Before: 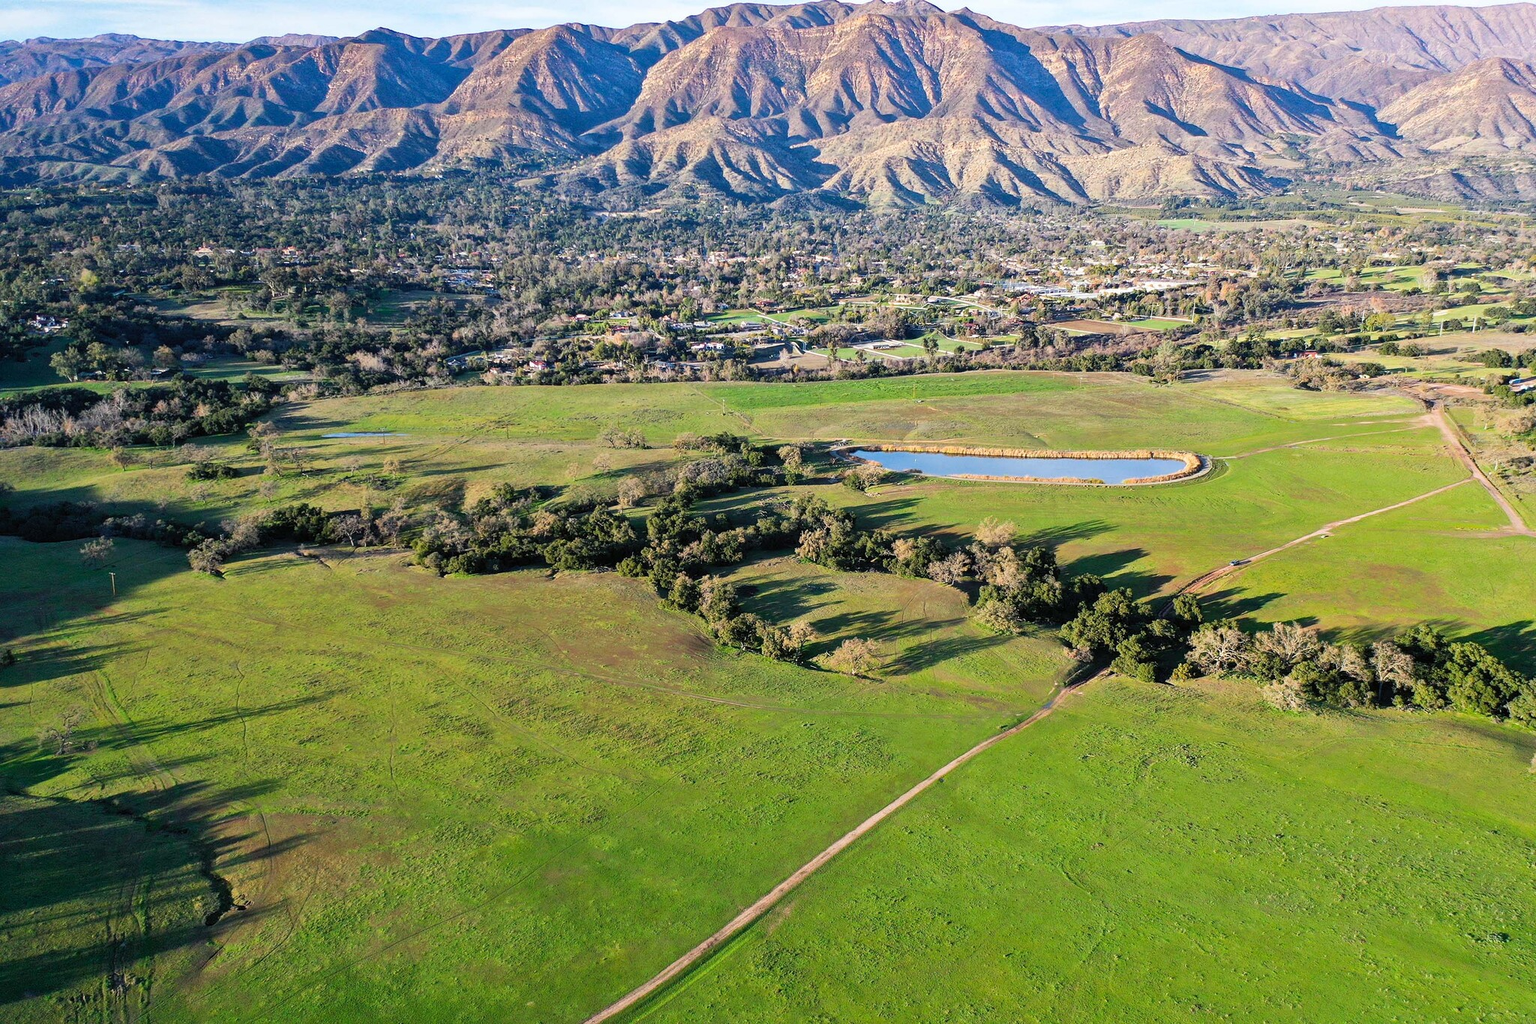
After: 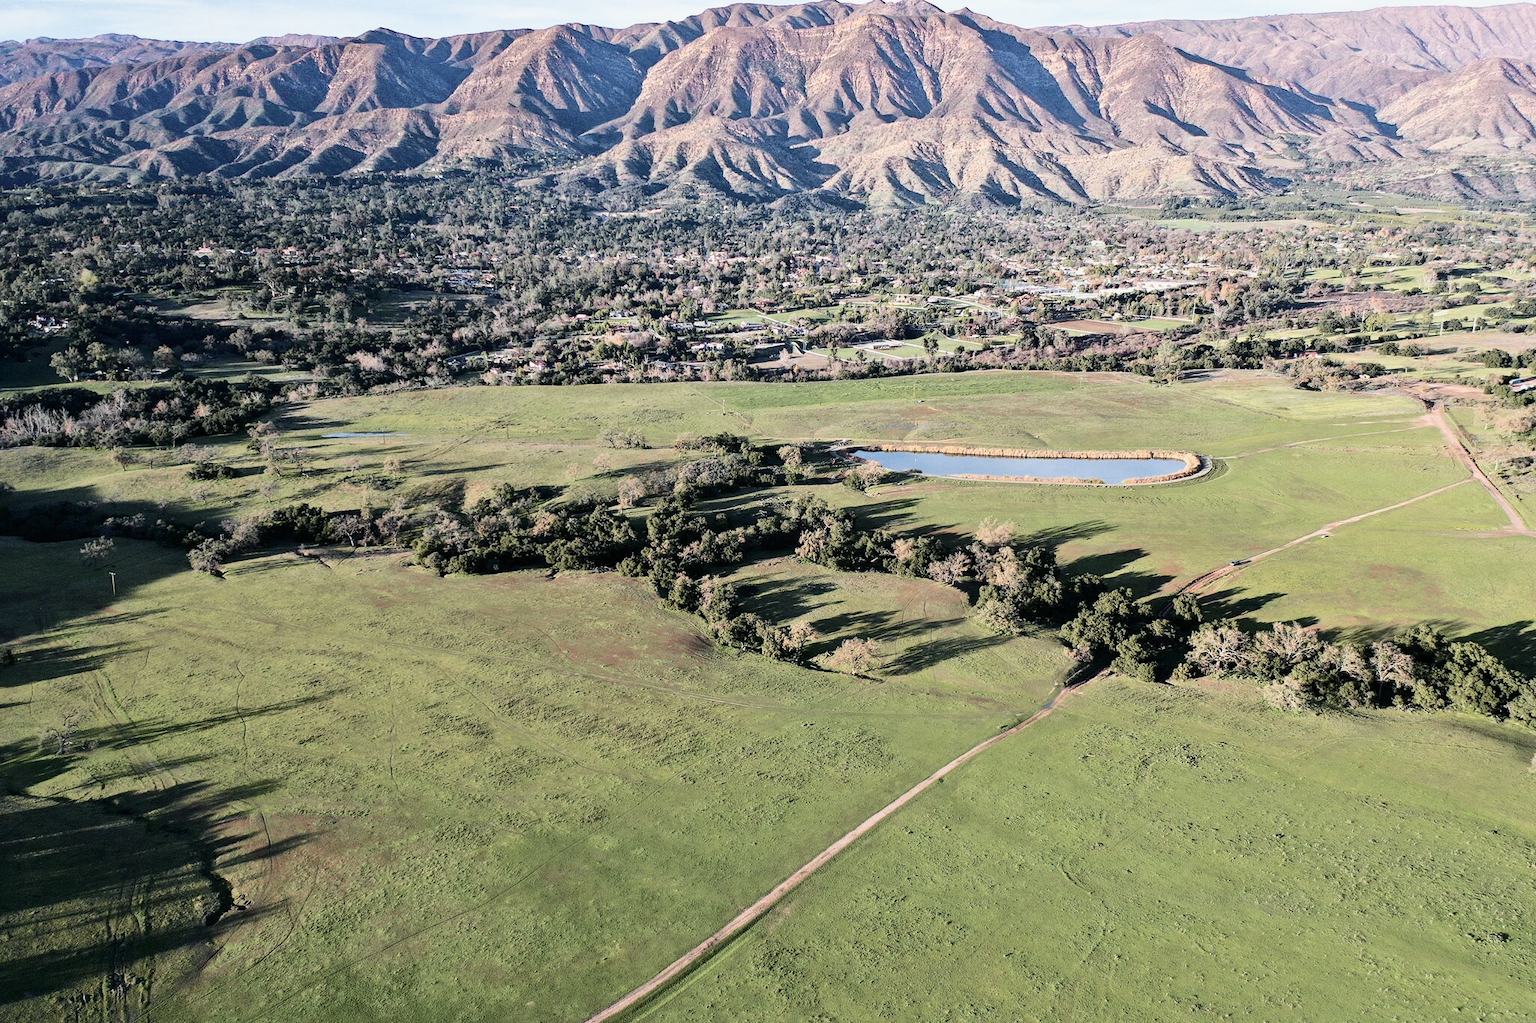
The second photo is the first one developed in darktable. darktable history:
contrast brightness saturation: contrast 0.1, saturation -0.36
tone curve: curves: ch0 [(0, 0) (0.105, 0.068) (0.181, 0.14) (0.28, 0.259) (0.384, 0.404) (0.485, 0.531) (0.638, 0.681) (0.87, 0.883) (1, 0.977)]; ch1 [(0, 0) (0.161, 0.092) (0.35, 0.33) (0.379, 0.401) (0.456, 0.469) (0.501, 0.499) (0.516, 0.524) (0.562, 0.569) (0.635, 0.646) (1, 1)]; ch2 [(0, 0) (0.371, 0.362) (0.437, 0.437) (0.5, 0.5) (0.53, 0.524) (0.56, 0.561) (0.622, 0.606) (1, 1)], color space Lab, independent channels, preserve colors none
